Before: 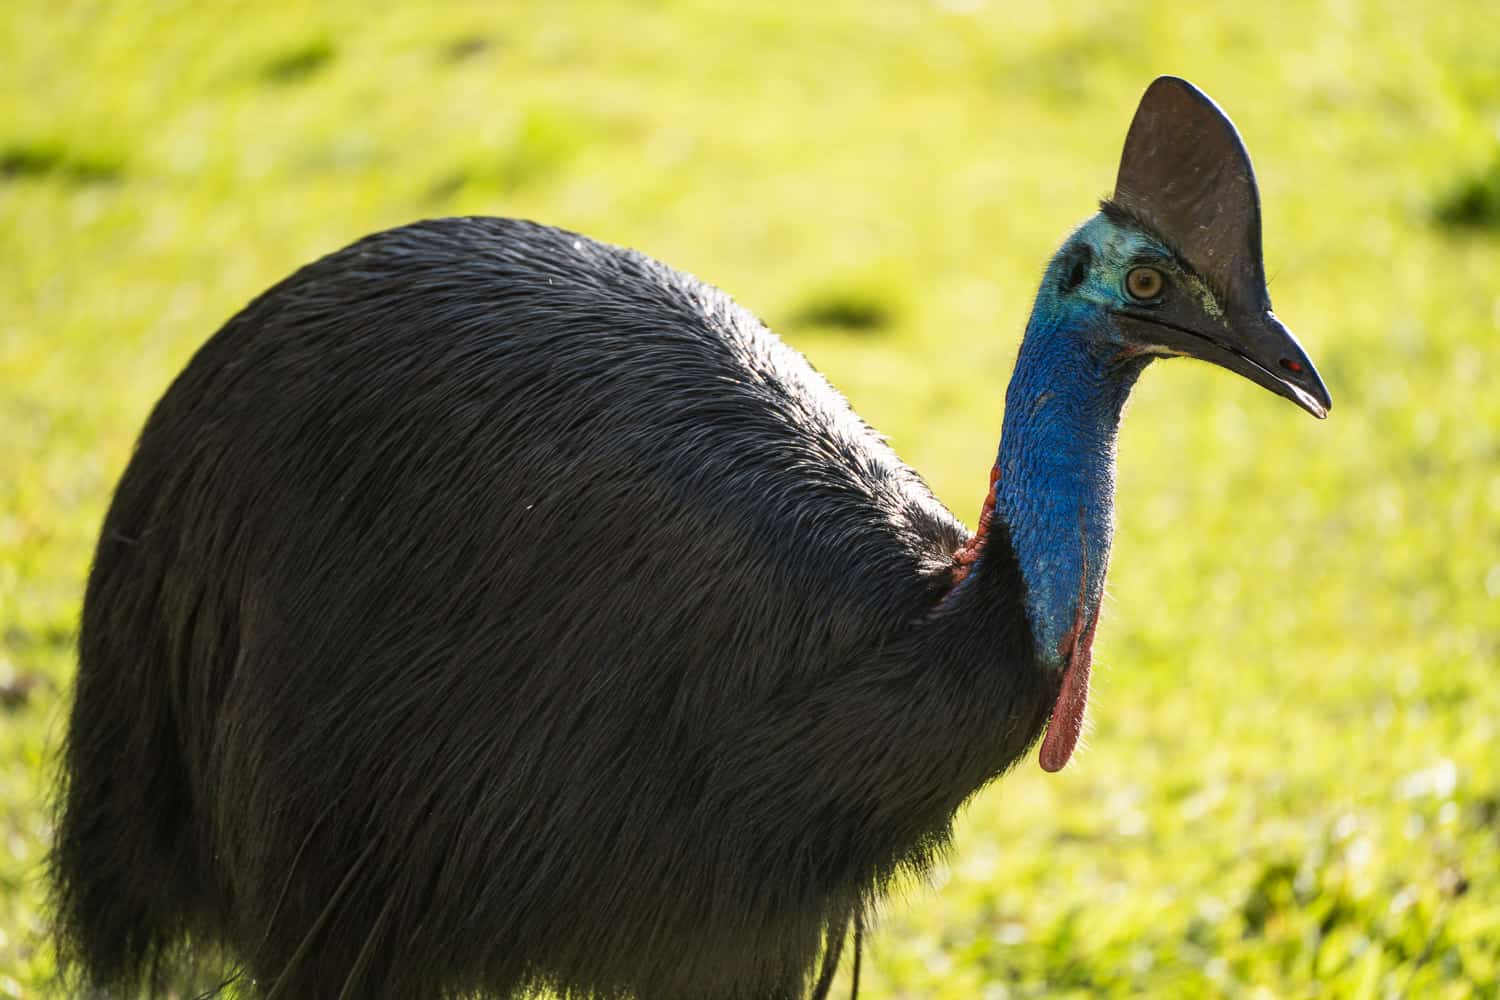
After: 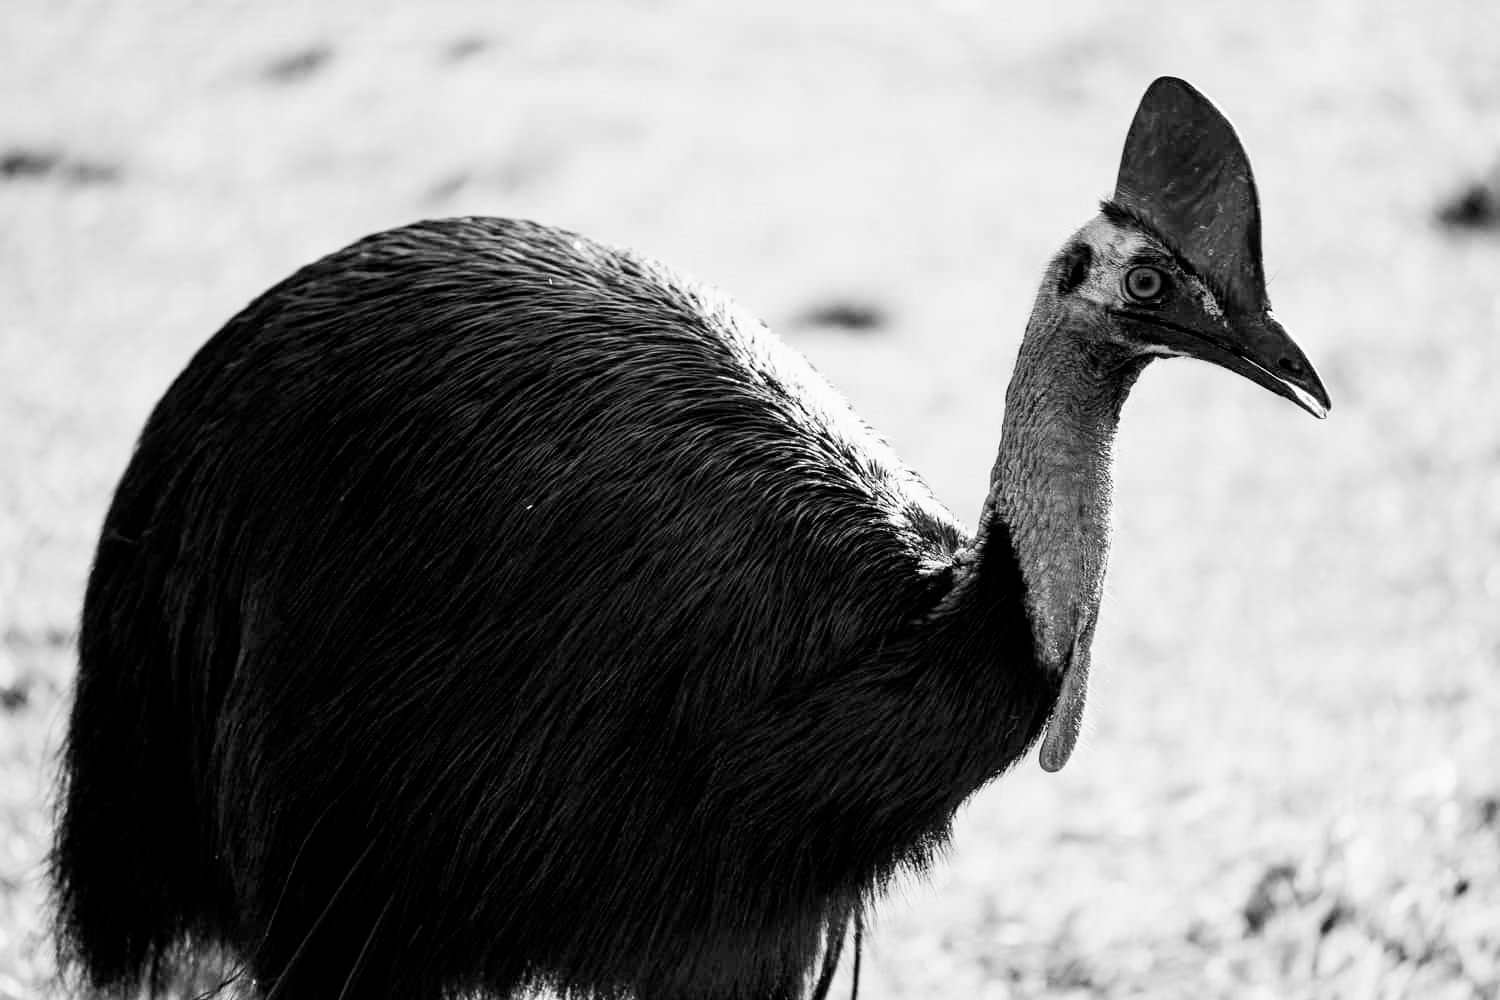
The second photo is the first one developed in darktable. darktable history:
color calibration: output gray [0.28, 0.41, 0.31, 0], illuminant as shot in camera, x 0.369, y 0.376, temperature 4322.34 K
filmic rgb: black relative exposure -7.58 EV, white relative exposure 4.62 EV, threshold 2.99 EV, target black luminance 0%, hardness 3.55, latitude 50.29%, contrast 1.027, highlights saturation mix 9.64%, shadows ↔ highlights balance -0.204%, enable highlight reconstruction true
tone equalizer: -8 EV -0.753 EV, -7 EV -0.683 EV, -6 EV -0.573 EV, -5 EV -0.373 EV, -3 EV 0.376 EV, -2 EV 0.6 EV, -1 EV 0.68 EV, +0 EV 0.749 EV, edges refinement/feathering 500, mask exposure compensation -1.57 EV, preserve details no
exposure: exposure 0.509 EV, compensate highlight preservation false
